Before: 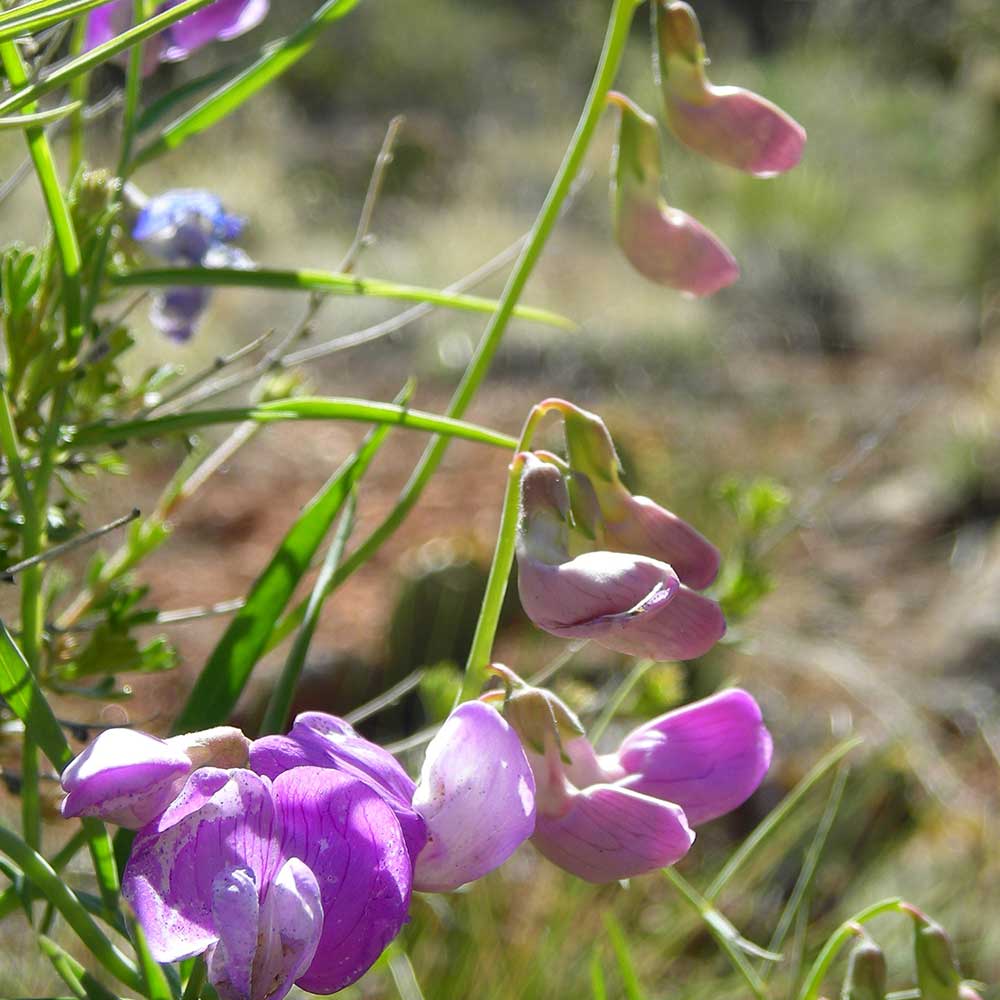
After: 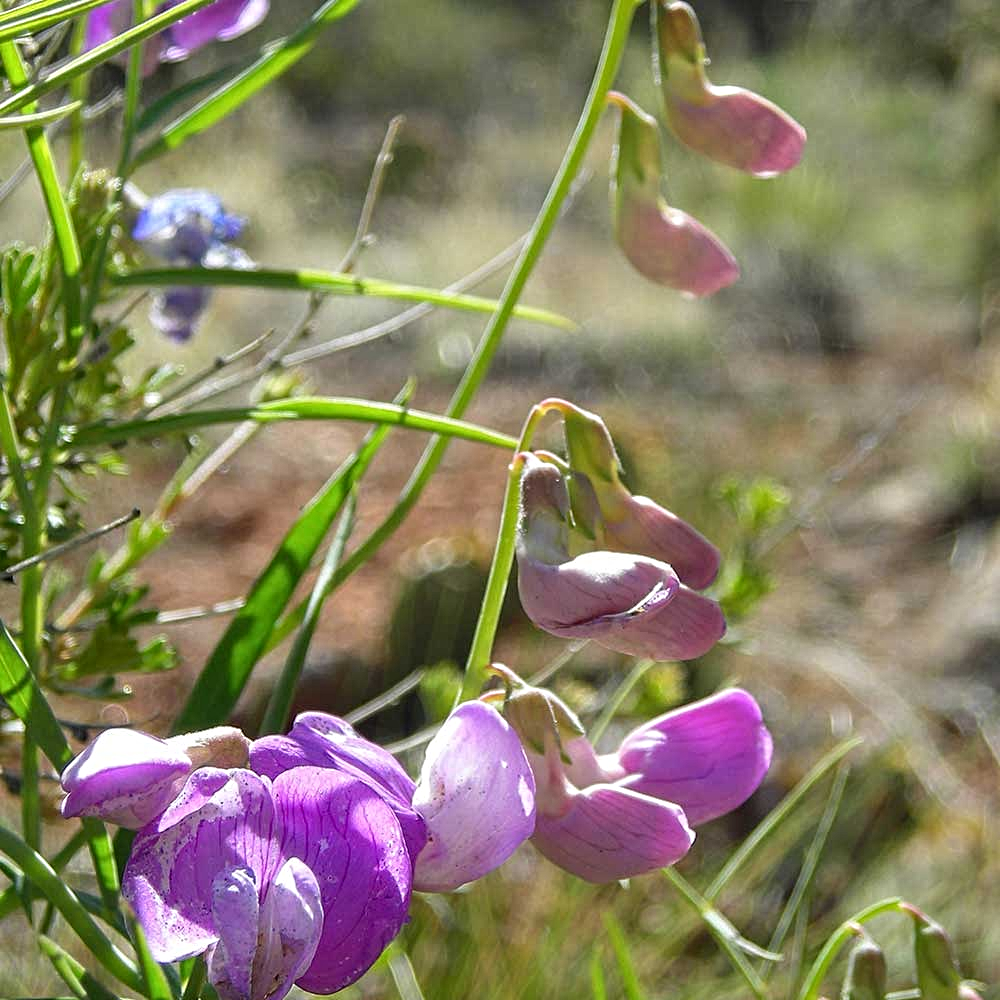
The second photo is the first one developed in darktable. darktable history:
contrast equalizer: y [[0.5, 0.5, 0.5, 0.539, 0.64, 0.611], [0.5 ×6], [0.5 ×6], [0 ×6], [0 ×6]]
